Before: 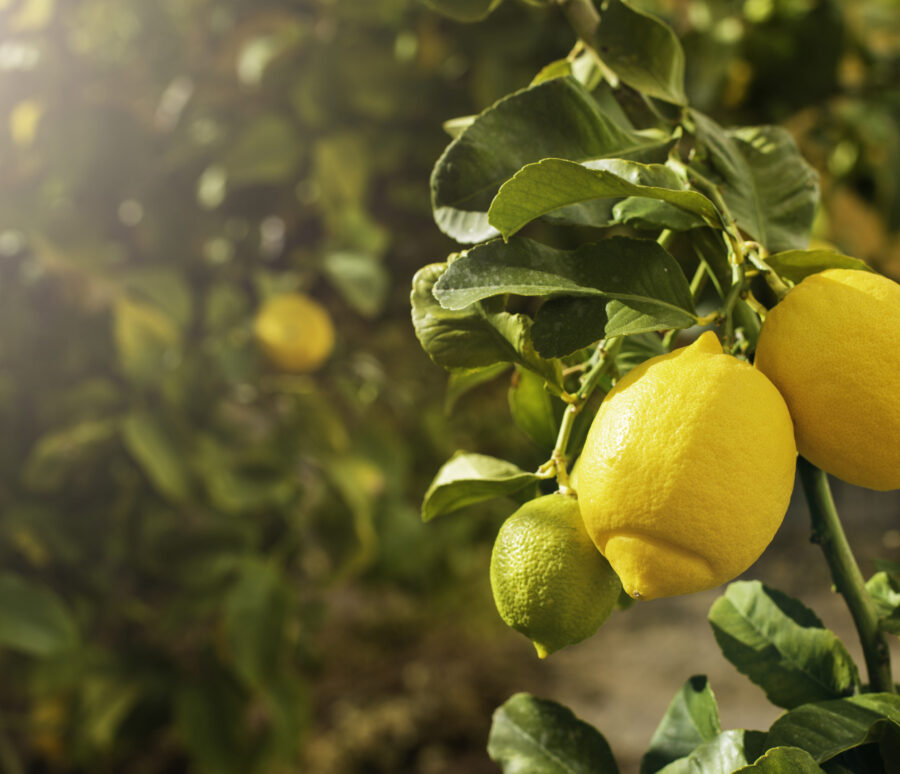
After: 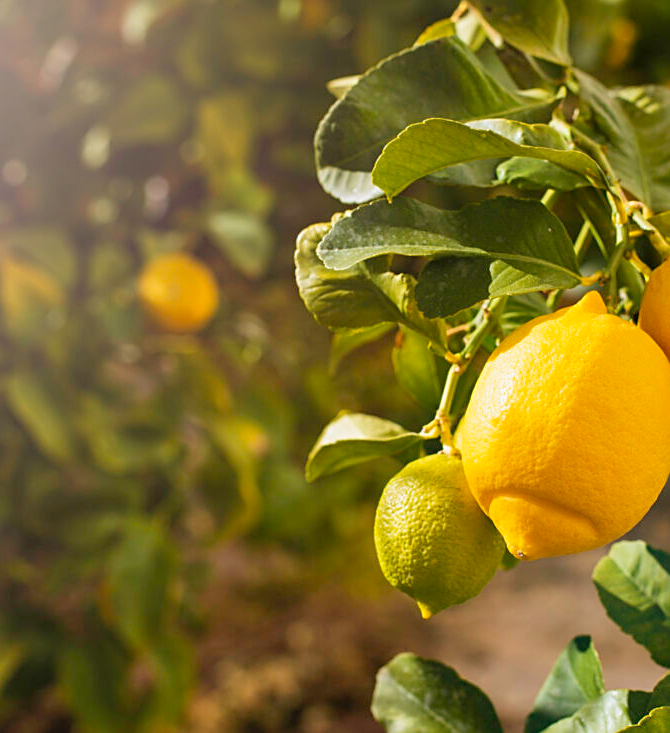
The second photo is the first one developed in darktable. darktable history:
crop and rotate: left 12.935%, top 5.242%, right 12.577%
sharpen: amount 0.496
local contrast: mode bilateral grid, contrast 100, coarseness 100, detail 92%, midtone range 0.2
color correction: highlights a* -0.085, highlights b* -5.89, shadows a* -0.125, shadows b* -0.103
shadows and highlights: shadows 43.66, white point adjustment -1.32, soften with gaussian
